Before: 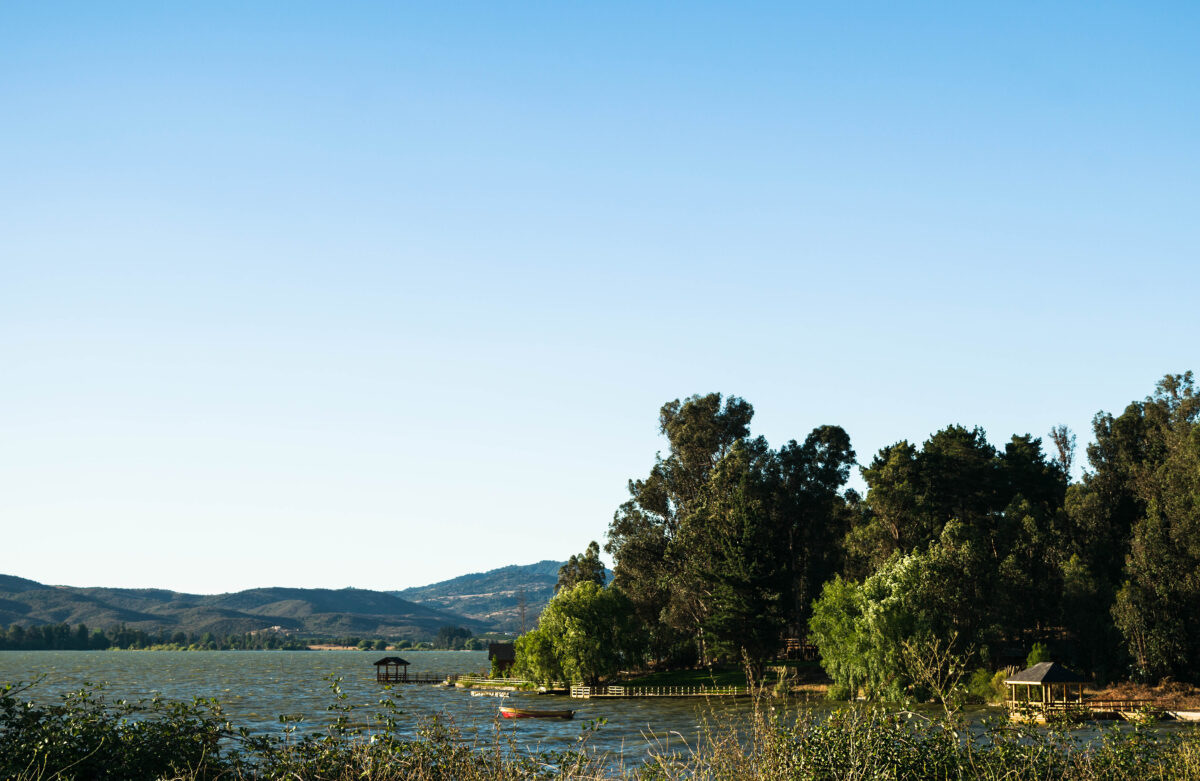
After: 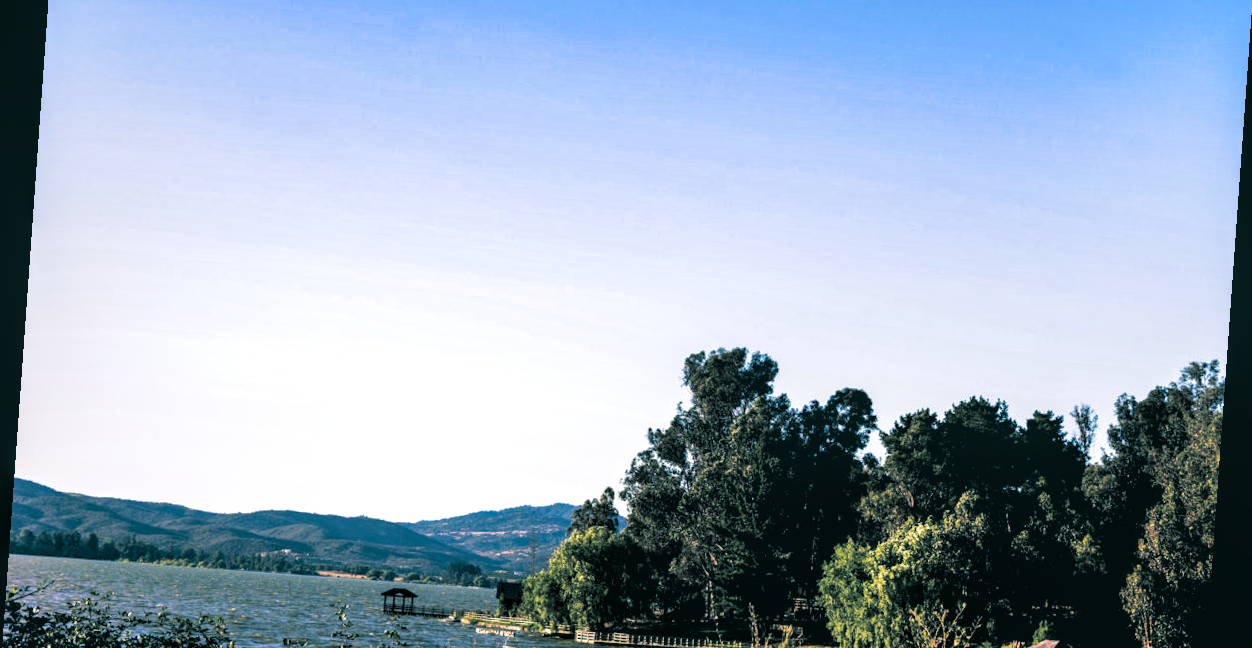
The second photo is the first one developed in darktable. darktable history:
white balance: red 1.042, blue 1.17
exposure: compensate highlight preservation false
shadows and highlights: soften with gaussian
split-toning: shadows › hue 186.43°, highlights › hue 49.29°, compress 30.29%
rotate and perspective: rotation 4.1°, automatic cropping off
crop: top 11.038%, bottom 13.962%
local contrast: on, module defaults
color balance rgb: shadows lift › luminance -21.66%, shadows lift › chroma 8.98%, shadows lift › hue 283.37°, power › chroma 1.05%, power › hue 25.59°, highlights gain › luminance 6.08%, highlights gain › chroma 2.55%, highlights gain › hue 90°, global offset › luminance -0.87%, perceptual saturation grading › global saturation 25%, perceptual saturation grading › highlights -28.39%, perceptual saturation grading › shadows 33.98%
